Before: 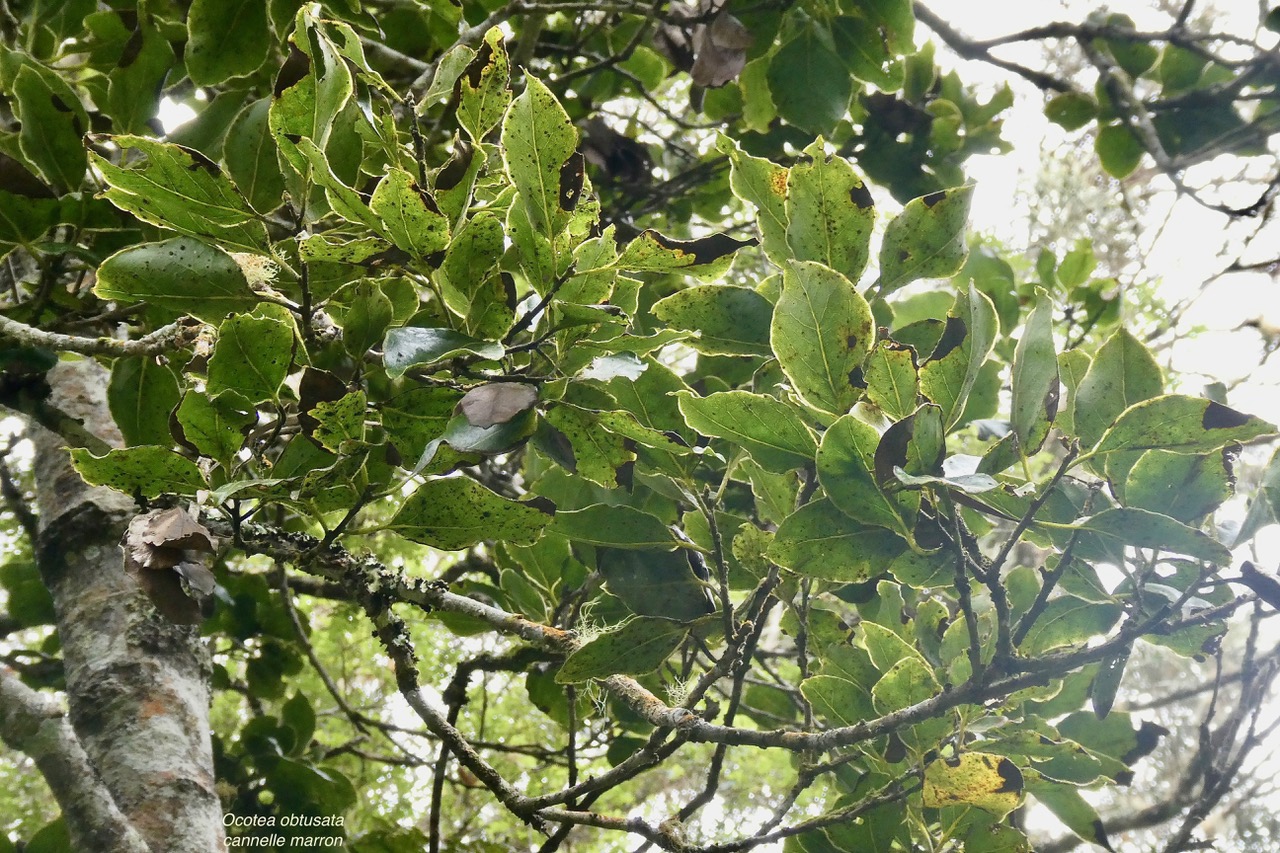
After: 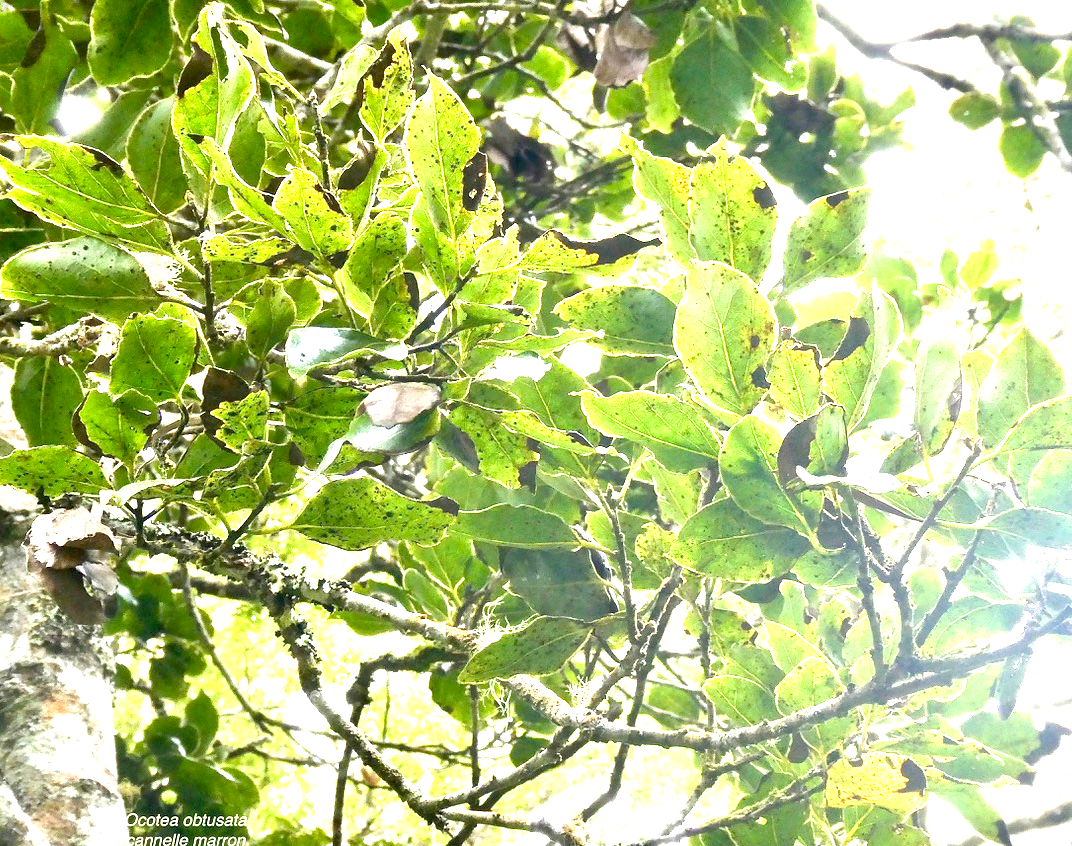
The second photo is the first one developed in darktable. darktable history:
exposure: exposure 2.04 EV, compensate highlight preservation false
crop: left 7.598%, right 7.873%
